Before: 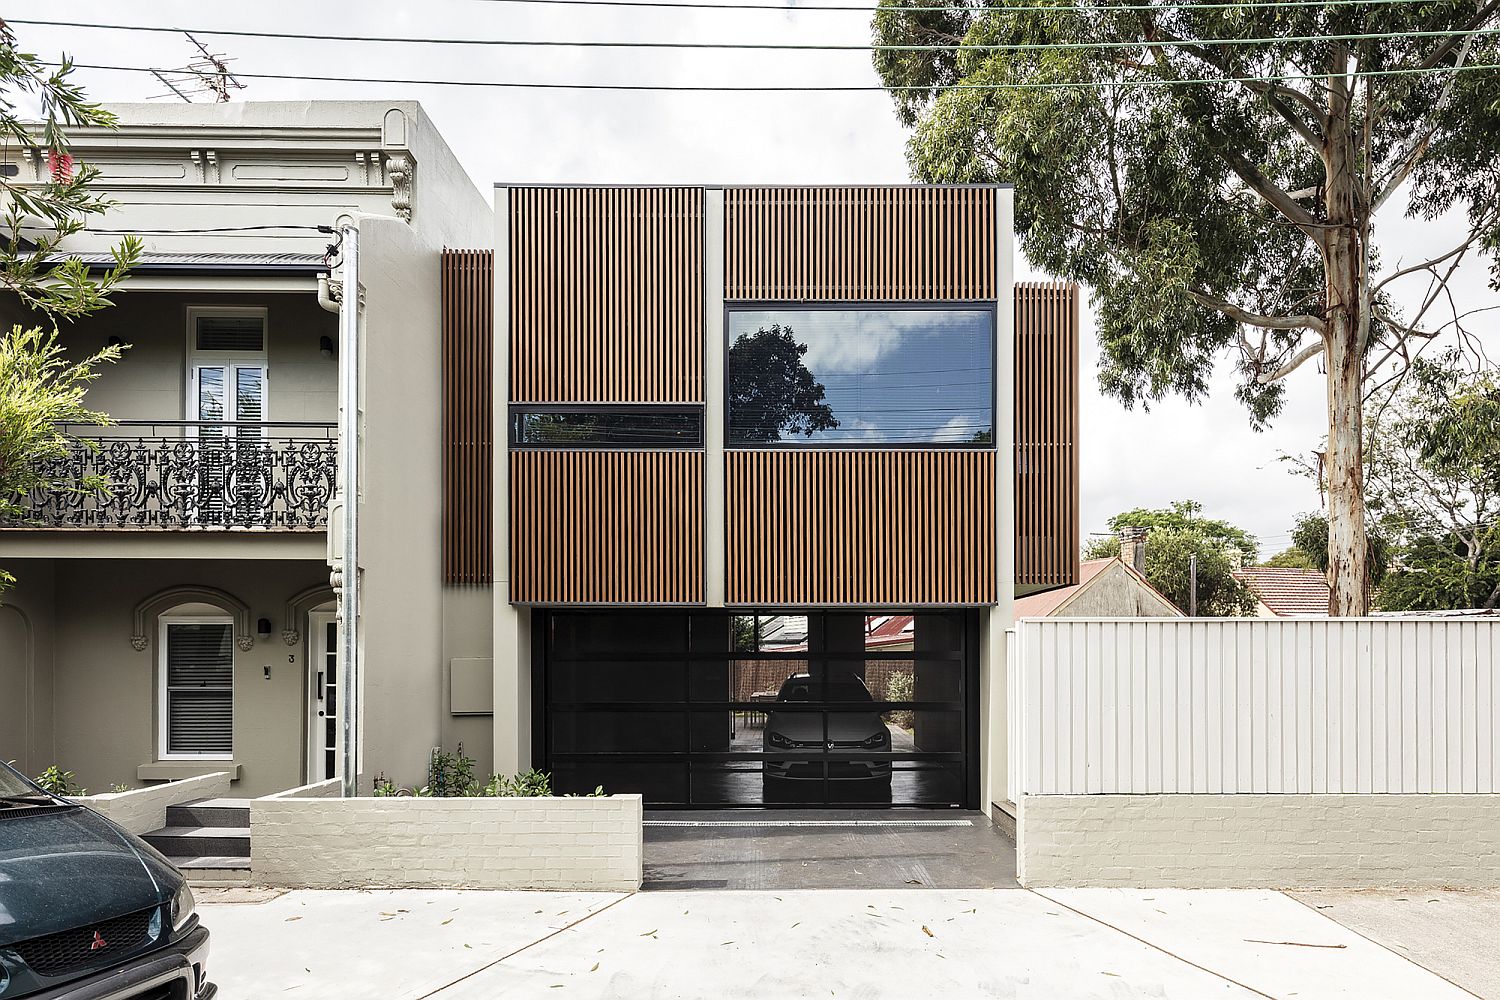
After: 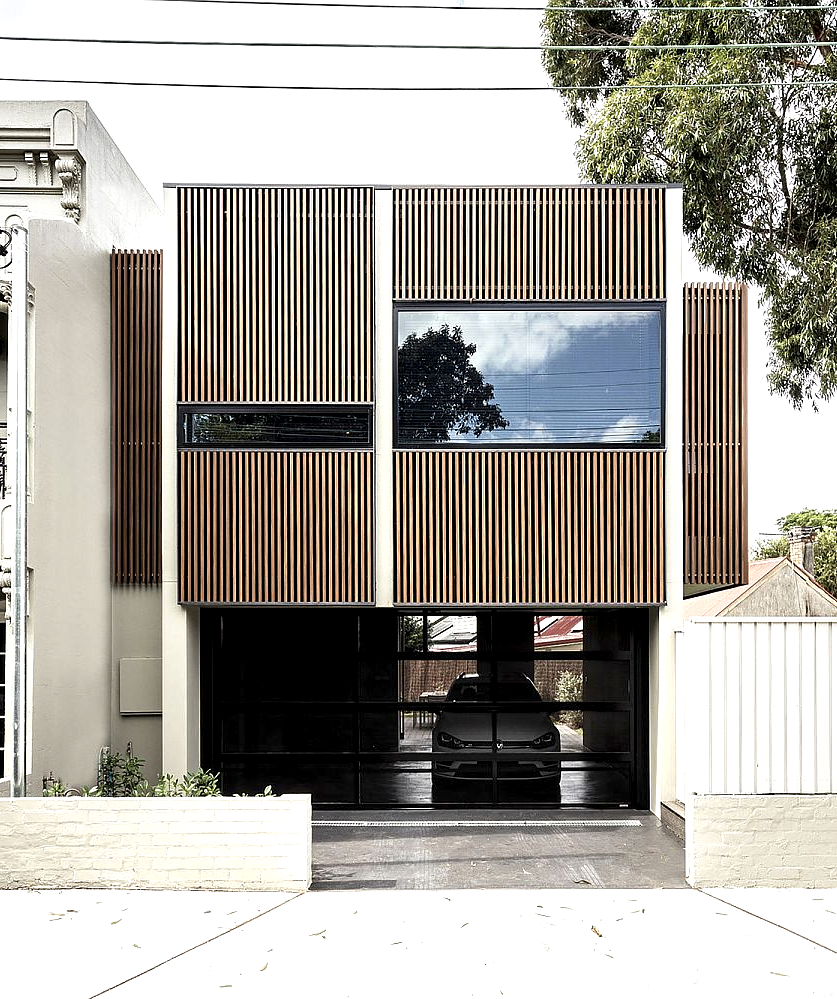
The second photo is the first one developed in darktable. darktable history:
local contrast: highlights 182%, shadows 126%, detail 139%, midtone range 0.256
crop: left 22.082%, right 22.086%, bottom 0.008%
